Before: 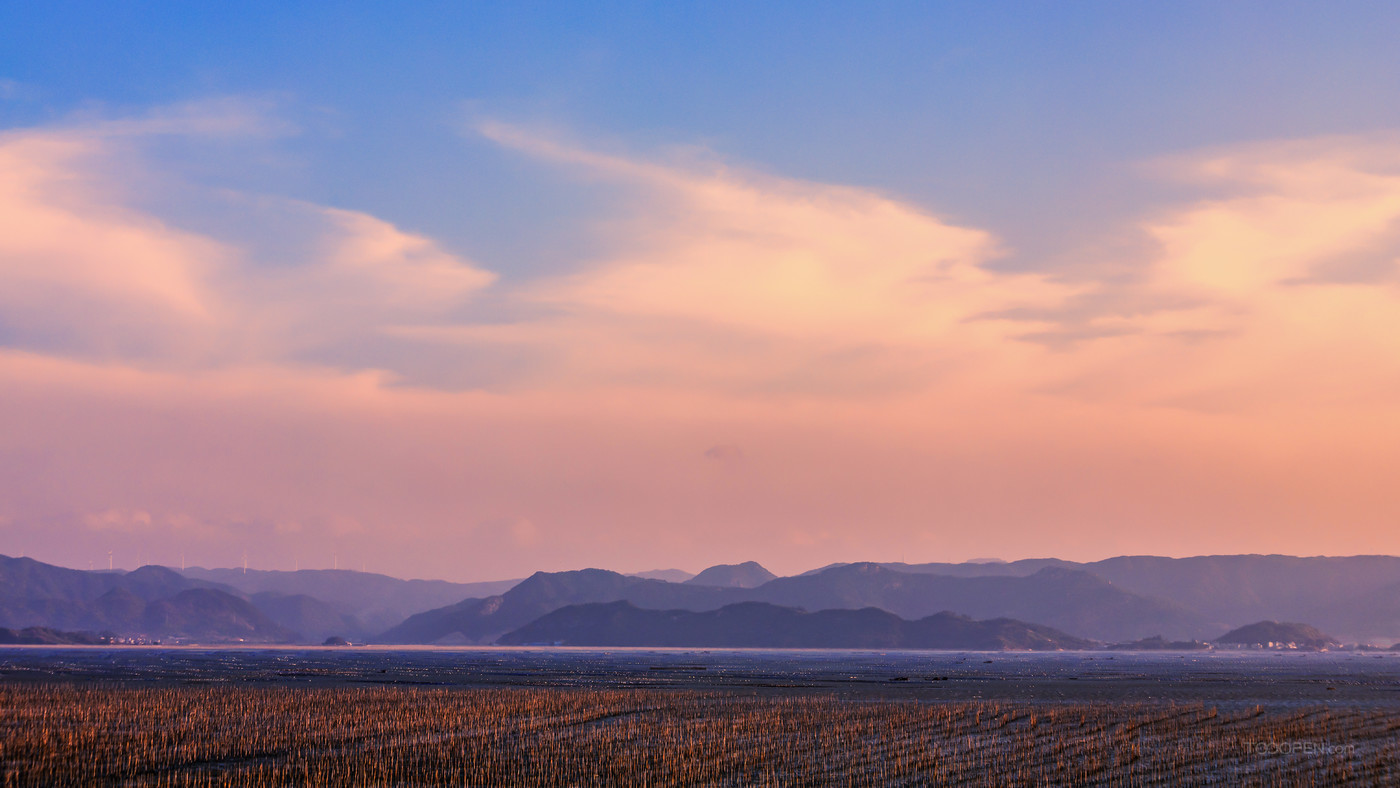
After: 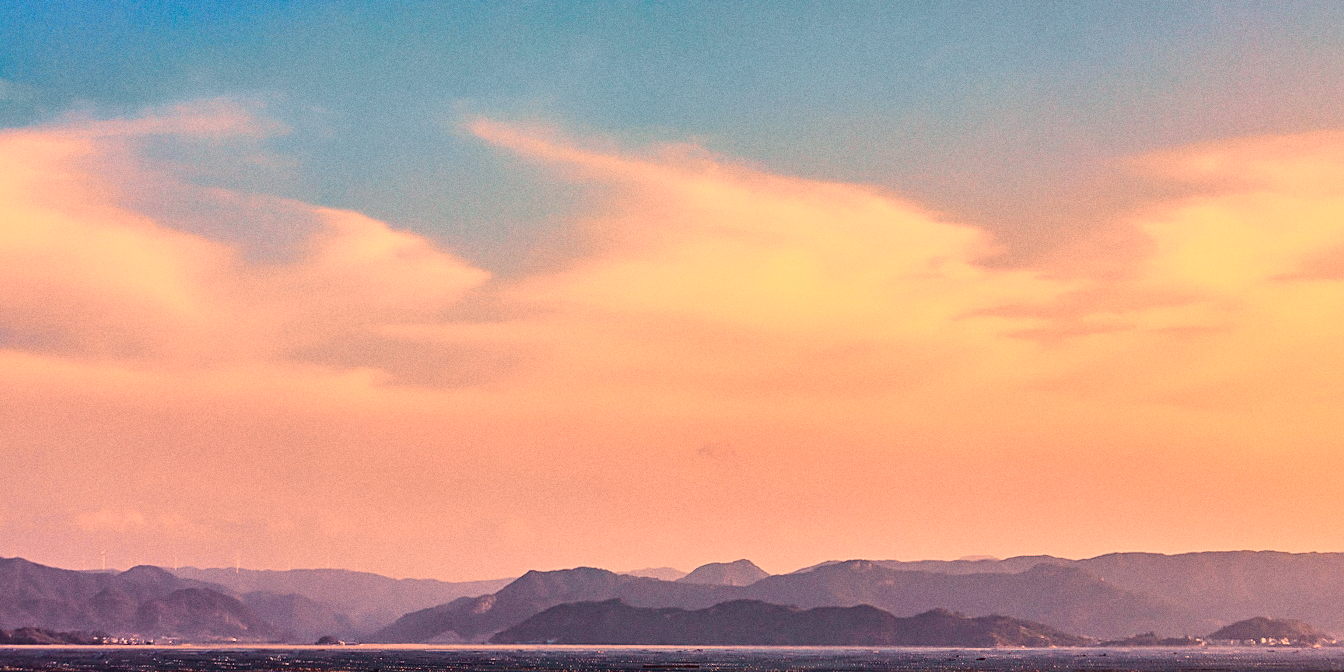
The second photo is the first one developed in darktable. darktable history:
sharpen: on, module defaults
crop and rotate: angle 0.2°, left 0.275%, right 3.127%, bottom 14.18%
shadows and highlights: soften with gaussian
grain: strength 26%
tone curve: curves: ch0 [(0, 0.023) (0.087, 0.065) (0.184, 0.168) (0.45, 0.54) (0.57, 0.683) (0.722, 0.825) (0.877, 0.948) (1, 1)]; ch1 [(0, 0) (0.388, 0.369) (0.44, 0.44) (0.489, 0.481) (0.534, 0.561) (0.657, 0.659) (1, 1)]; ch2 [(0, 0) (0.353, 0.317) (0.408, 0.427) (0.472, 0.46) (0.5, 0.496) (0.537, 0.534) (0.576, 0.592) (0.625, 0.631) (1, 1)], color space Lab, independent channels, preserve colors none
color correction: saturation 0.85
white balance: red 1.08, blue 0.791
